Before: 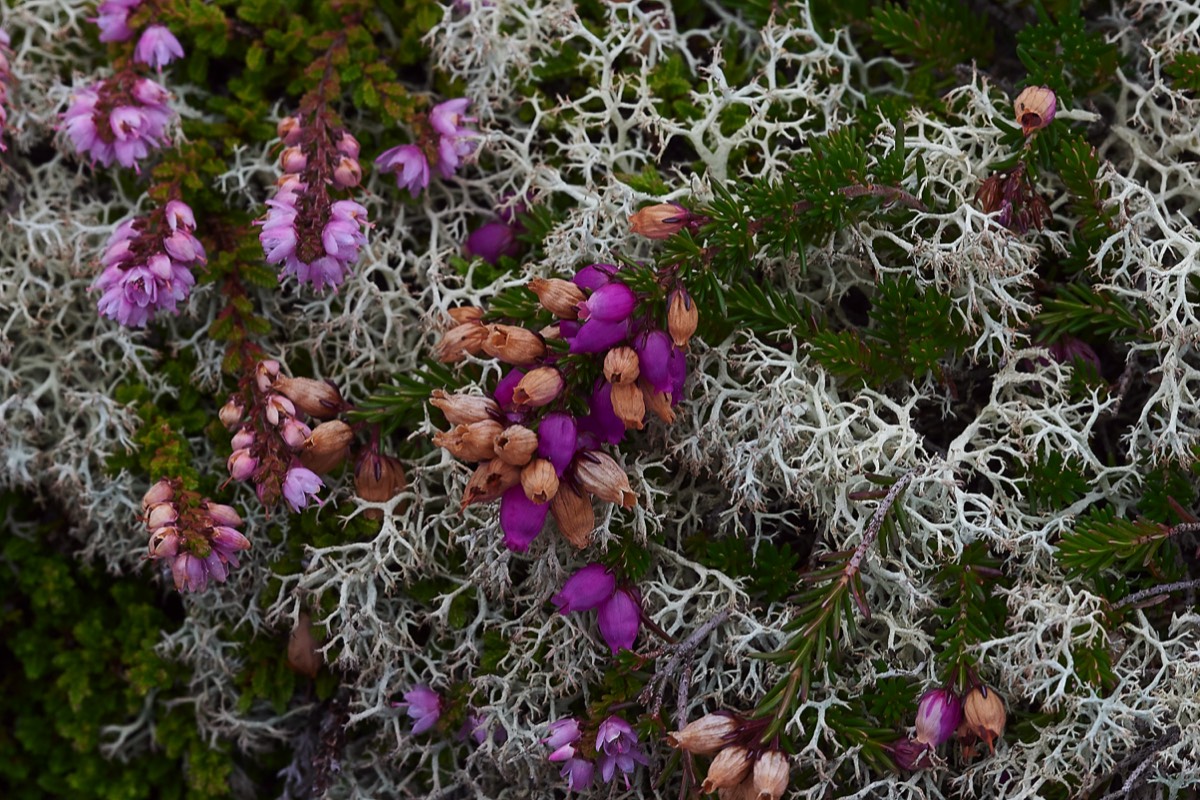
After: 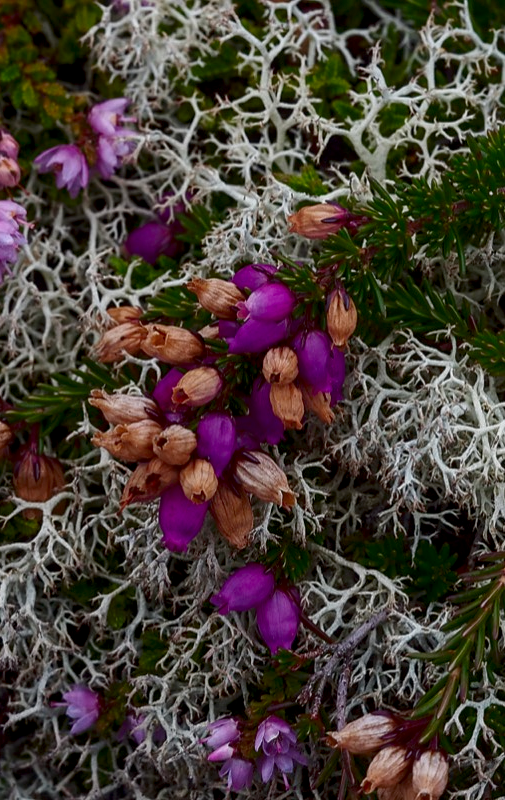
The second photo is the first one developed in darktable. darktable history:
contrast brightness saturation: brightness -0.211, saturation 0.084
local contrast: on, module defaults
crop: left 28.434%, right 29.462%
shadows and highlights: radius 330.81, shadows 53.93, highlights -98.52, compress 94.26%, soften with gaussian
